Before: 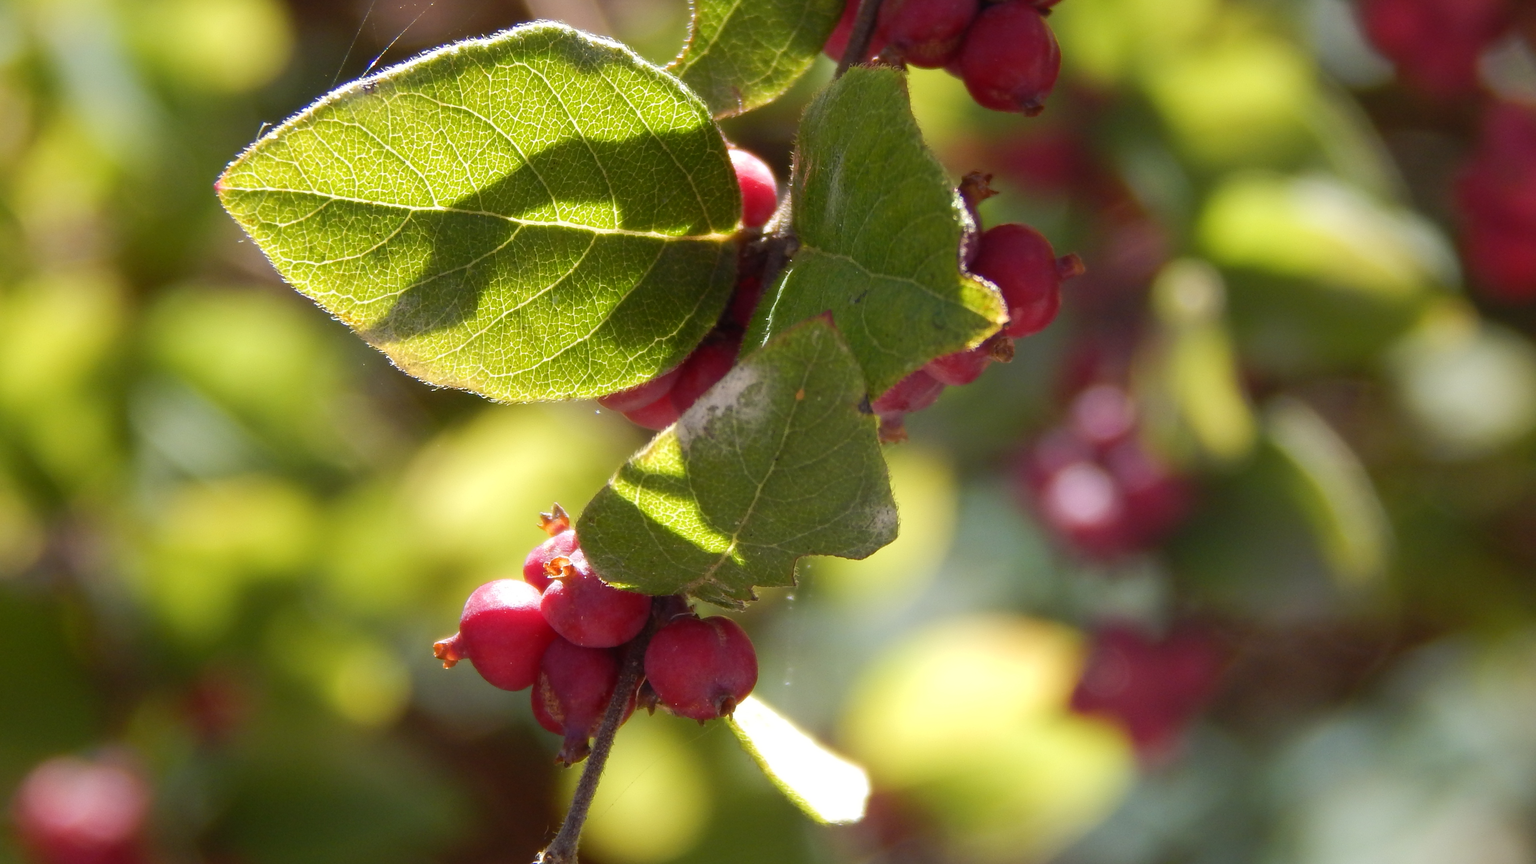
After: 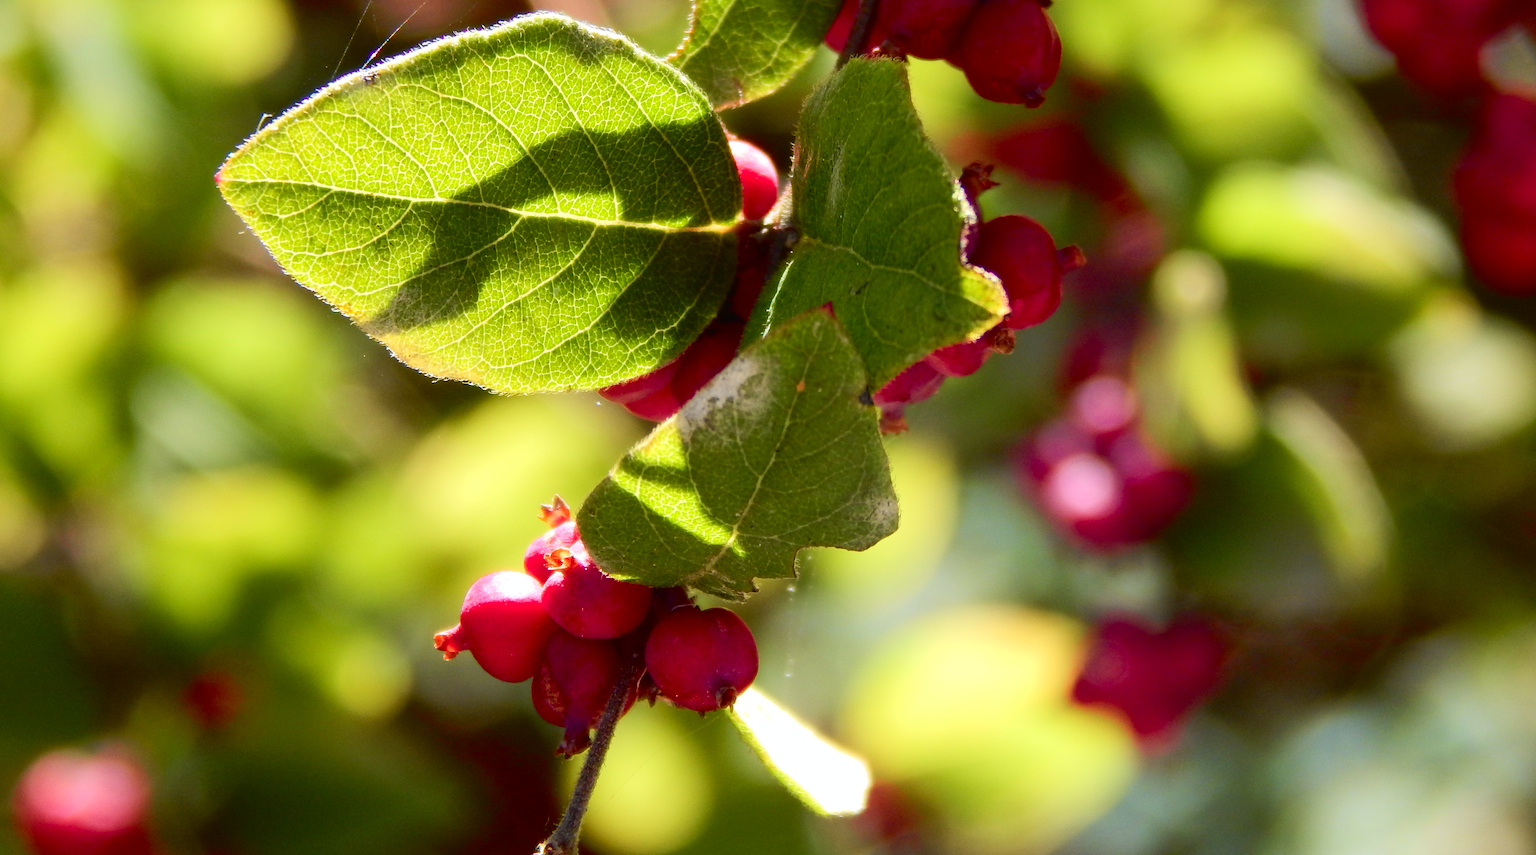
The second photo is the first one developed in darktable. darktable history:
crop: top 1.078%, right 0.043%
tone curve: curves: ch0 [(0, 0.01) (0.133, 0.057) (0.338, 0.327) (0.494, 0.55) (0.726, 0.807) (1, 1)]; ch1 [(0, 0) (0.346, 0.324) (0.45, 0.431) (0.5, 0.5) (0.522, 0.517) (0.543, 0.578) (1, 1)]; ch2 [(0, 0) (0.44, 0.424) (0.501, 0.499) (0.564, 0.611) (0.622, 0.667) (0.707, 0.746) (1, 1)], color space Lab, independent channels, preserve colors none
